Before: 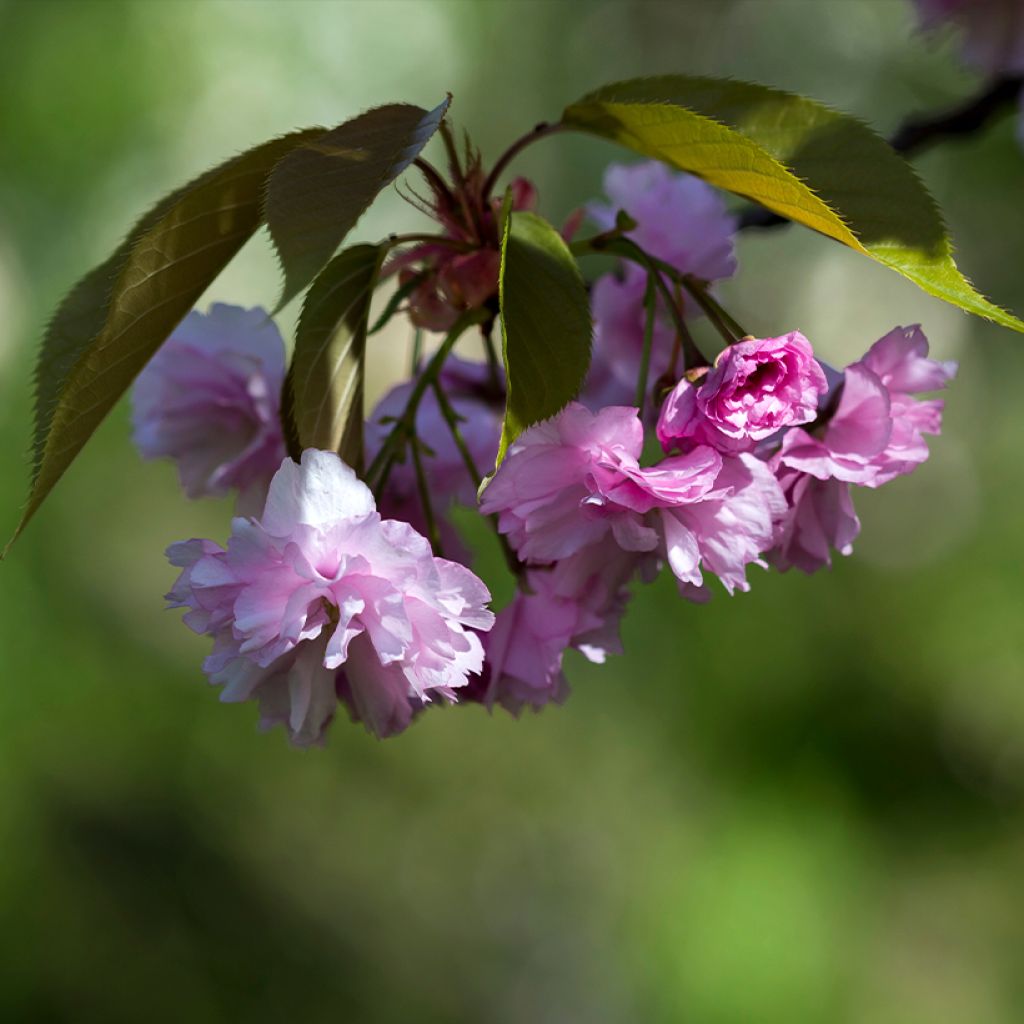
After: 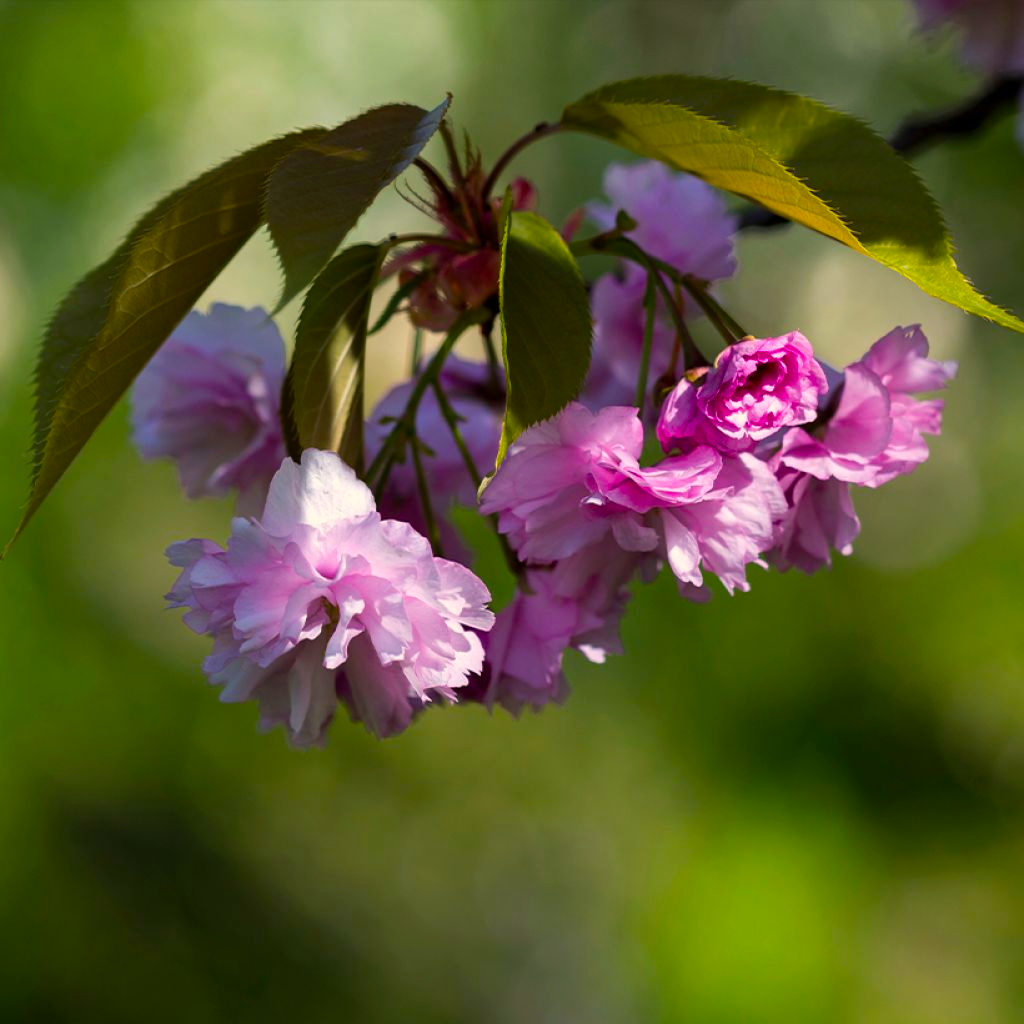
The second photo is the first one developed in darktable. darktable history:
color balance rgb: highlights gain › chroma 3.086%, highlights gain › hue 60.12°, perceptual saturation grading › global saturation 30.598%
